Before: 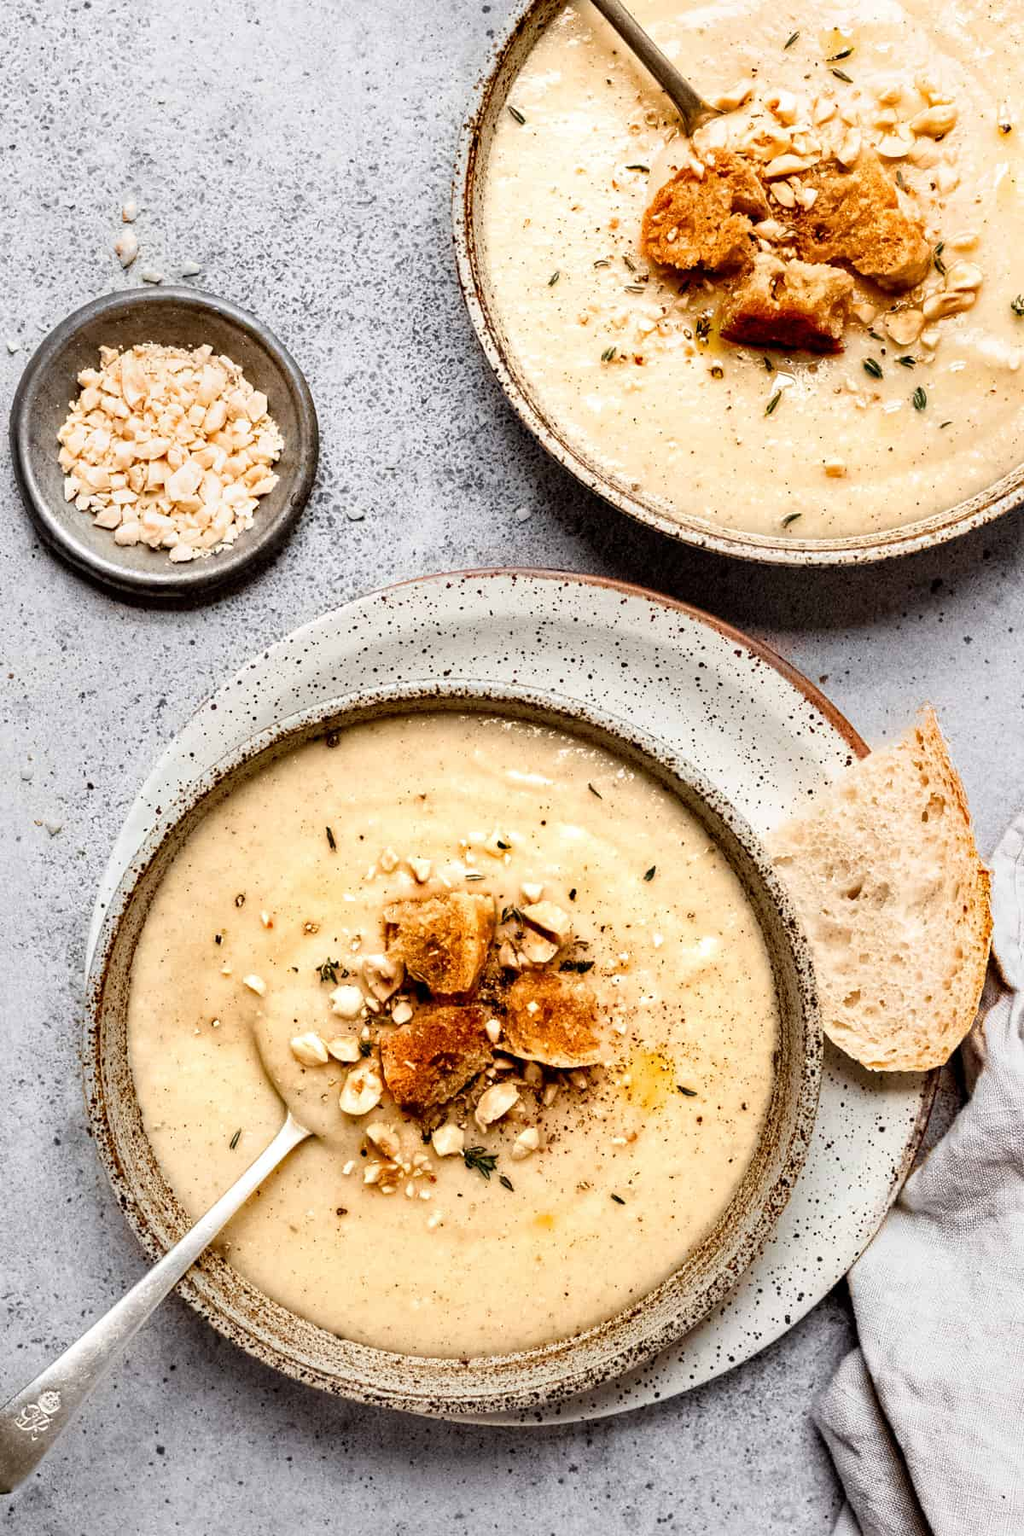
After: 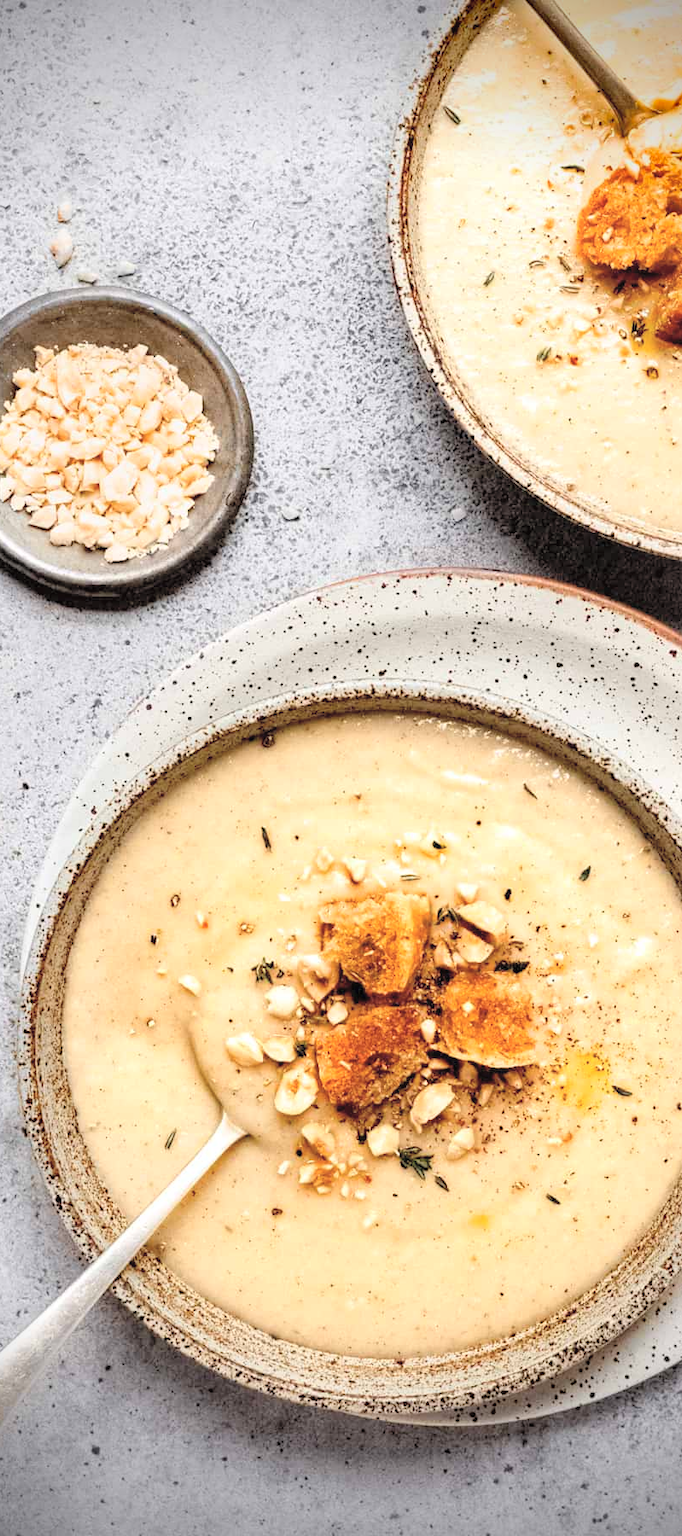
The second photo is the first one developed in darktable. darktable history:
vignetting: brightness -1, saturation 0.498
crop and rotate: left 6.408%, right 26.906%
contrast brightness saturation: brightness 0.271
